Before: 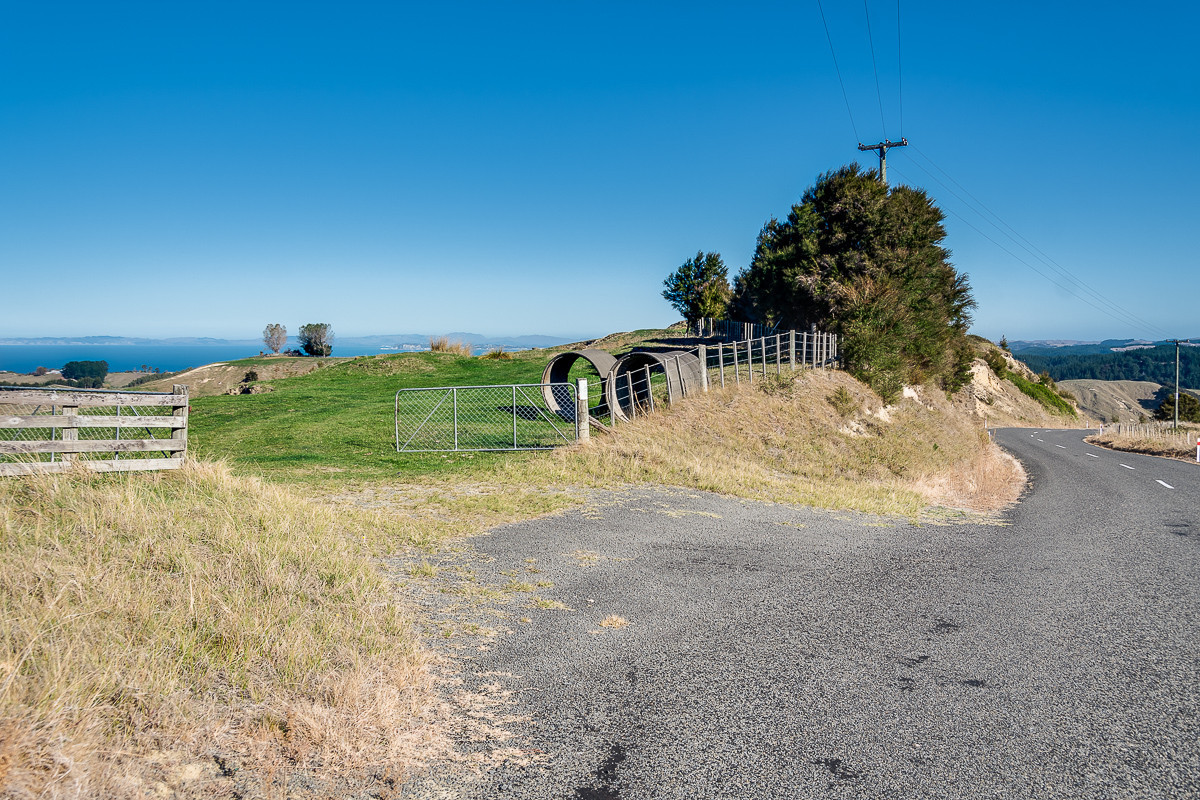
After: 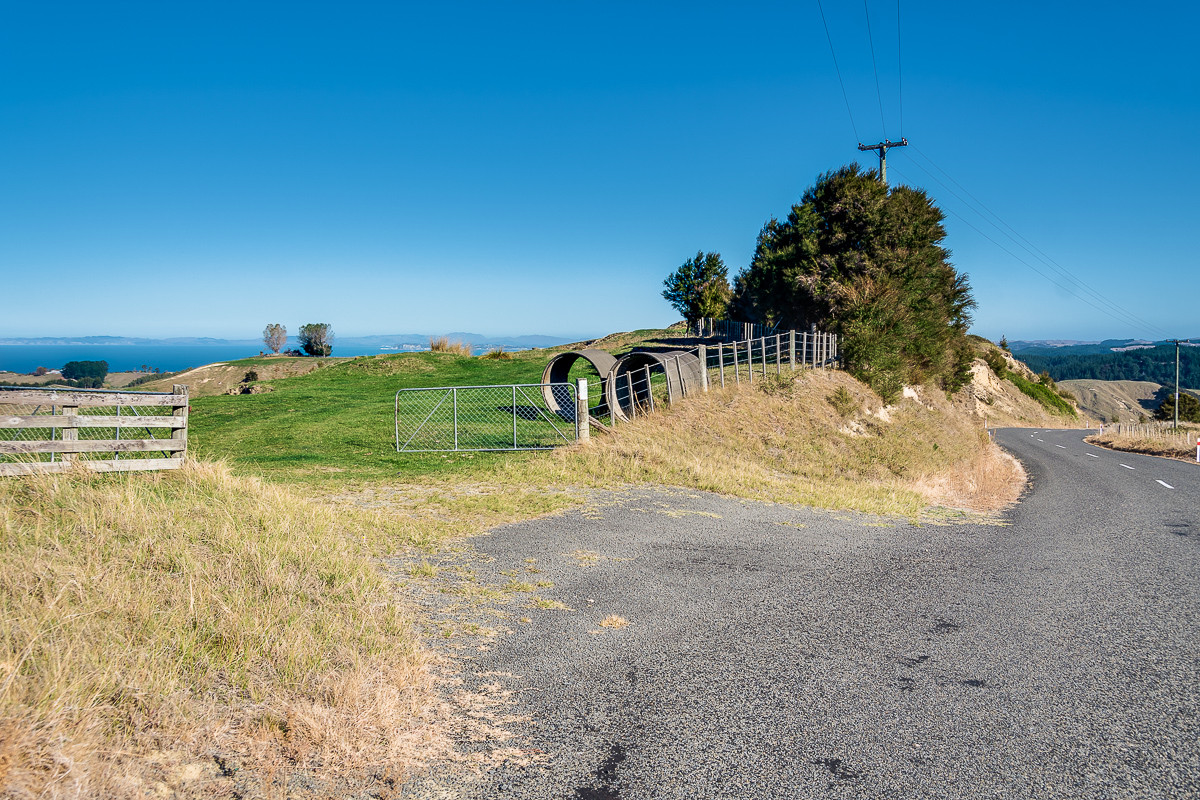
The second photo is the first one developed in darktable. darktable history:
velvia: on, module defaults
